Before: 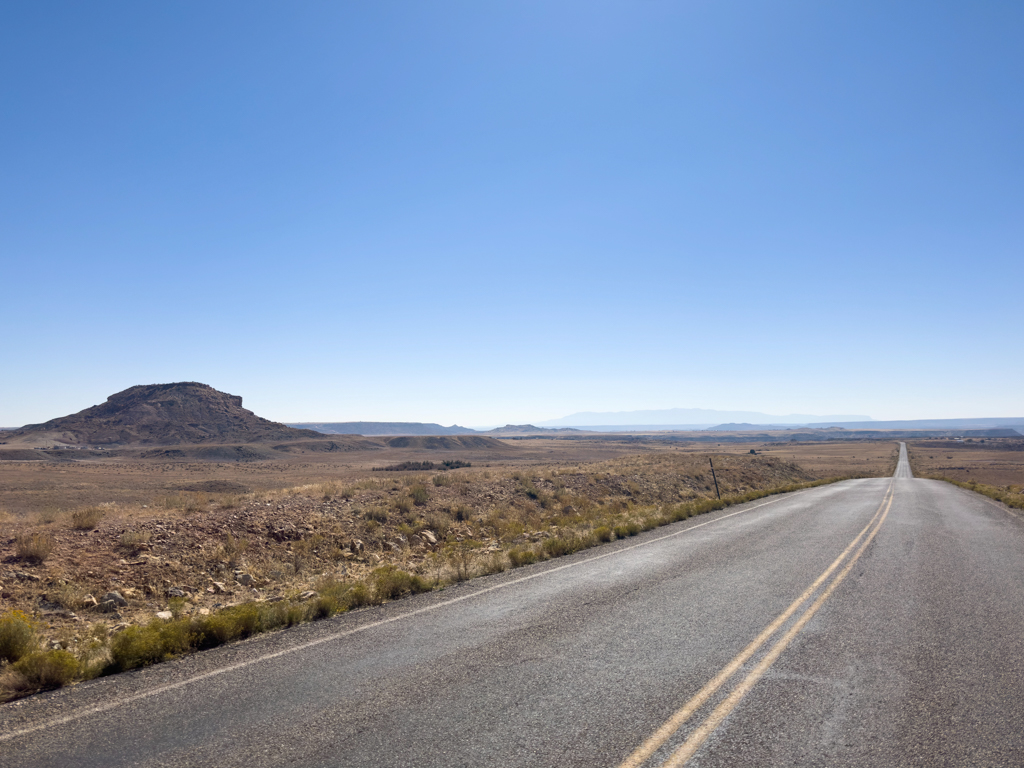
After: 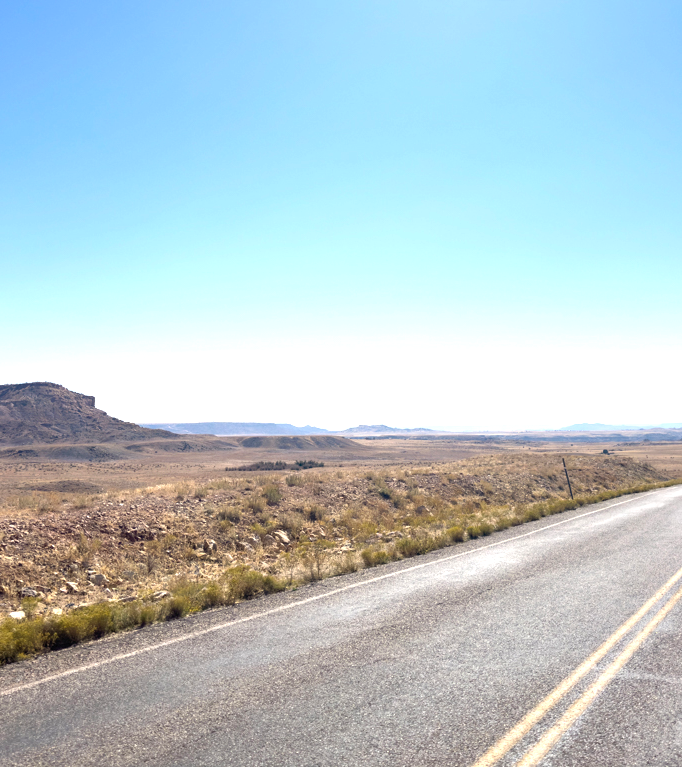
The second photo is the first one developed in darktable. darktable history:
exposure: exposure 1 EV, compensate highlight preservation false
crop and rotate: left 14.377%, right 18.937%
